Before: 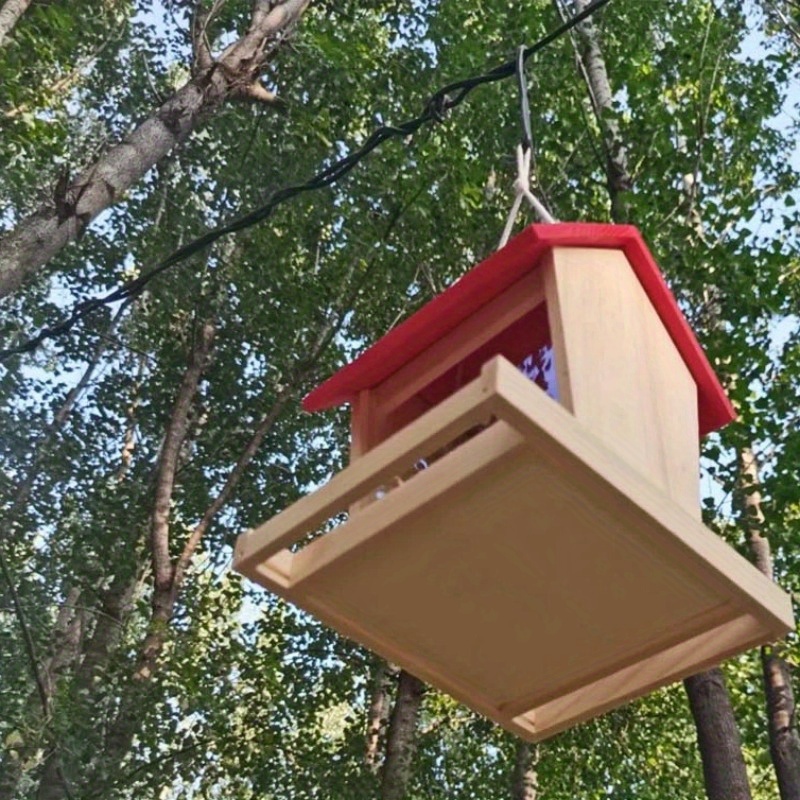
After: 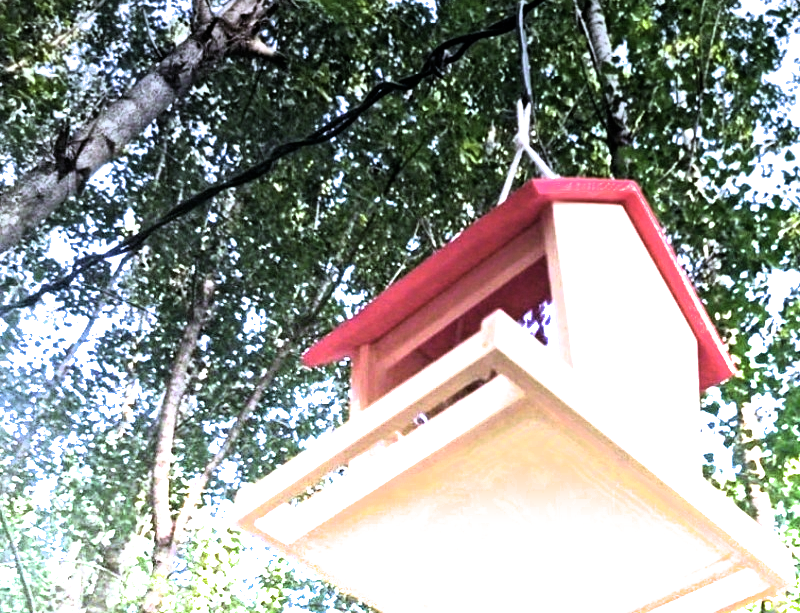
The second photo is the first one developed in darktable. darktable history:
filmic rgb: black relative exposure -8.2 EV, white relative exposure 2.2 EV, threshold 3 EV, hardness 7.11, latitude 85.74%, contrast 1.696, highlights saturation mix -4%, shadows ↔ highlights balance -2.69%, color science v5 (2021), contrast in shadows safe, contrast in highlights safe, enable highlight reconstruction true
crop: top 5.667%, bottom 17.637%
graduated density: density -3.9 EV
white balance: red 0.948, green 1.02, blue 1.176
